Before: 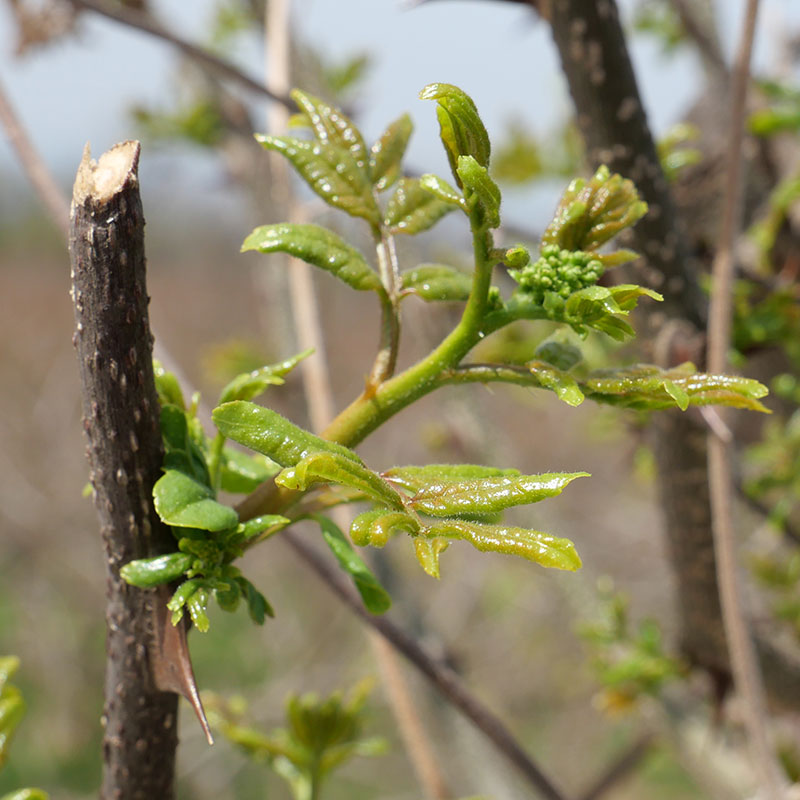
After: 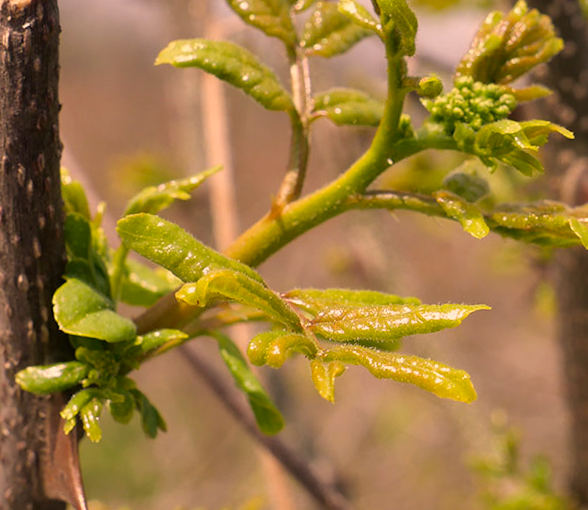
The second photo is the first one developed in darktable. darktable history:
color correction: highlights a* 21.88, highlights b* 22.25
crop and rotate: angle -3.37°, left 9.79%, top 20.73%, right 12.42%, bottom 11.82%
